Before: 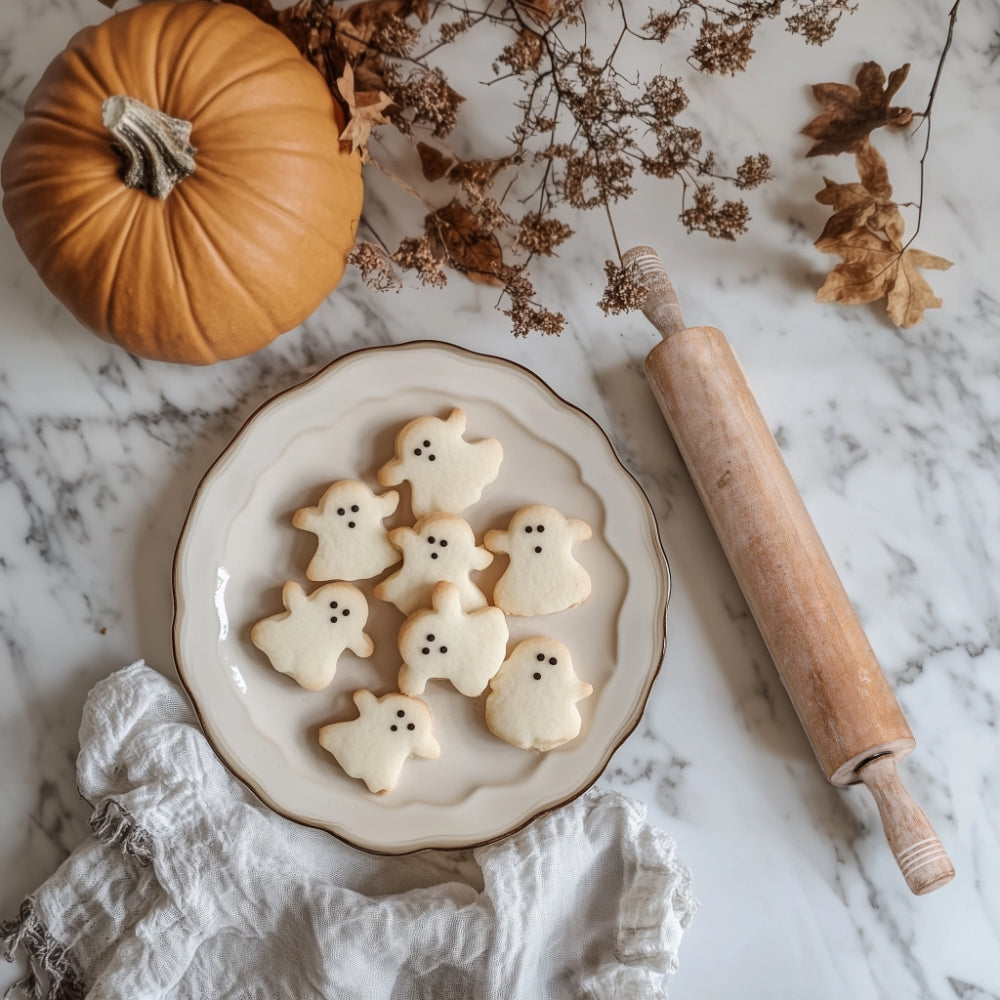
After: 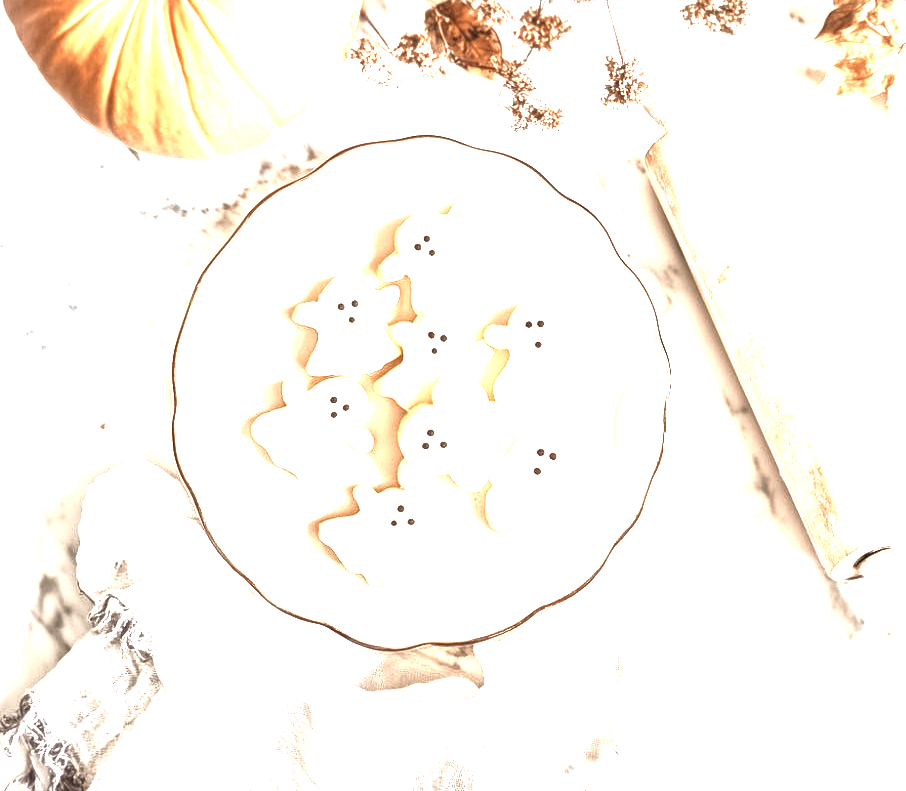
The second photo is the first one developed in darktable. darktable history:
crop: top 20.594%, right 9.324%, bottom 0.215%
color correction: highlights b* -0.021, saturation 0.822
contrast brightness saturation: contrast 0.007, saturation -0.07
local contrast: mode bilateral grid, contrast 26, coarseness 61, detail 151%, midtone range 0.2
levels: levels [0, 0.374, 0.749]
exposure: exposure 2.257 EV, compensate exposure bias true, compensate highlight preservation false
